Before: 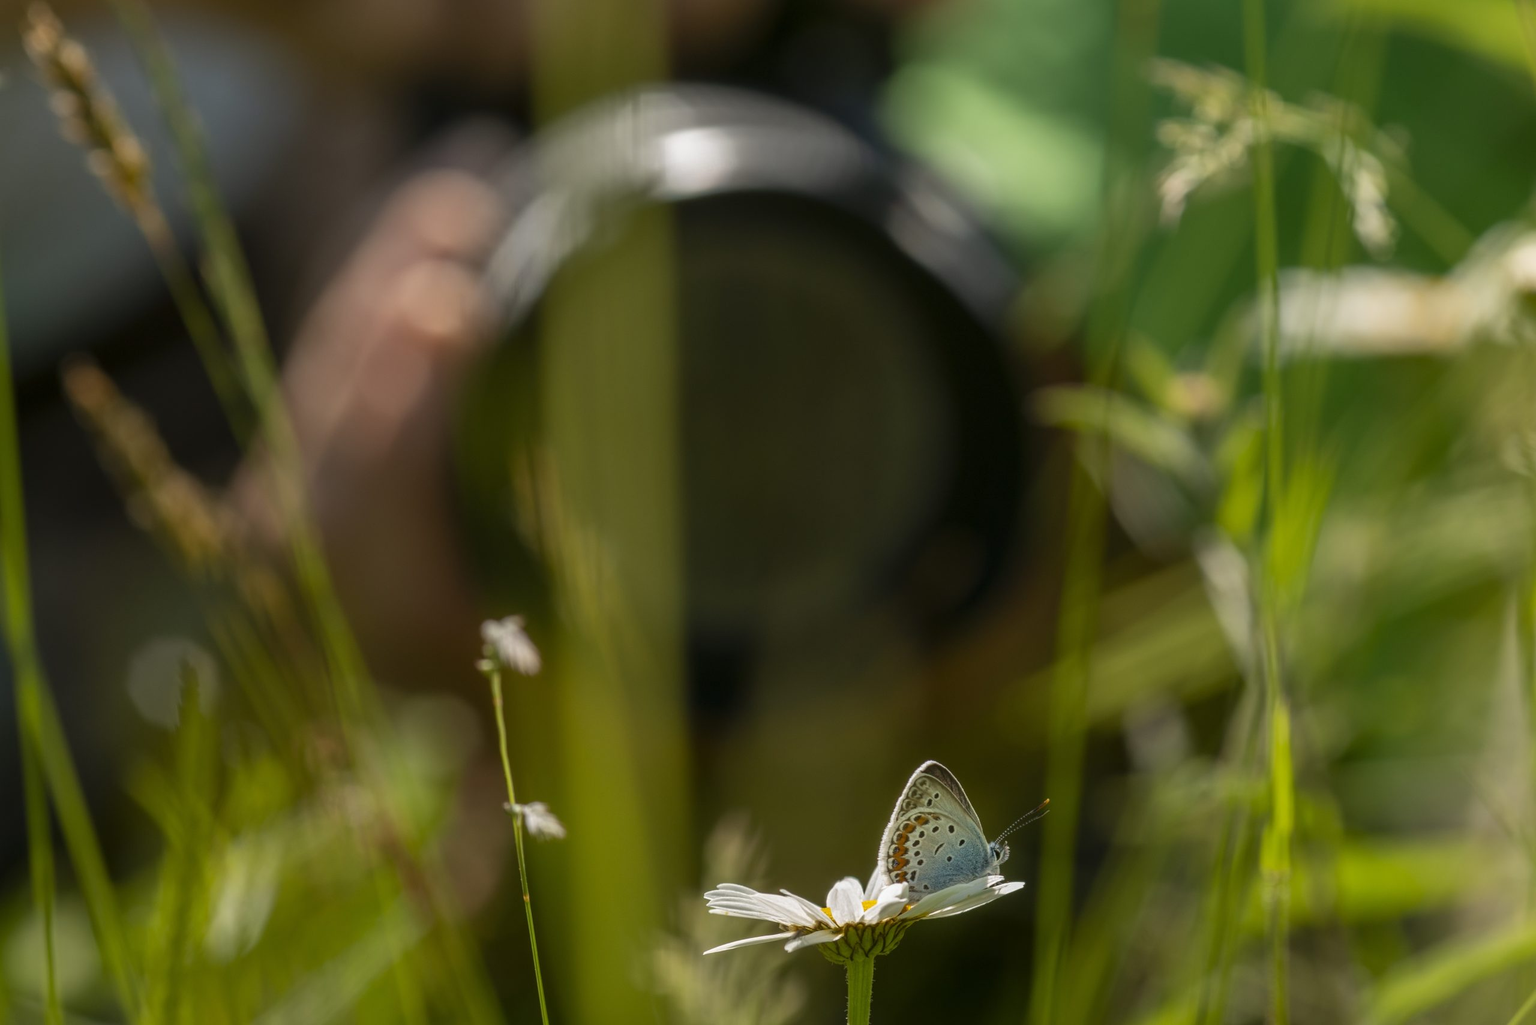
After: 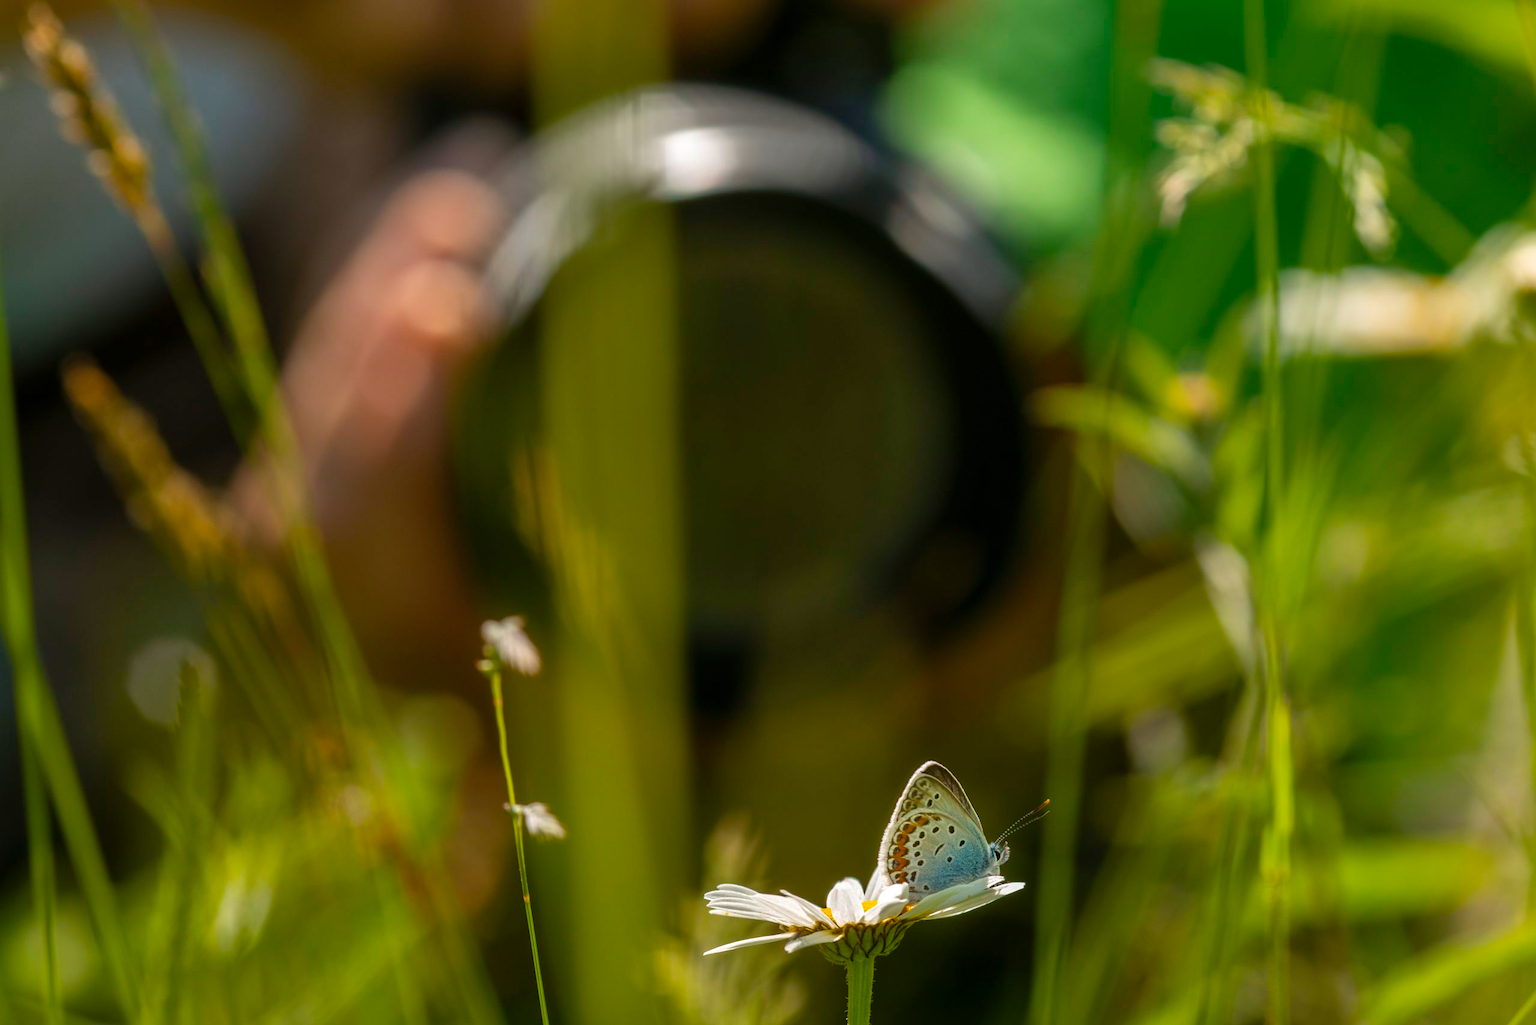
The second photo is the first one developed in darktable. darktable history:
color balance rgb: perceptual saturation grading › global saturation 30%, global vibrance 10%
exposure: exposure 0.2 EV, compensate highlight preservation false
color correction: saturation 0.99
shadows and highlights: shadows 20.91, highlights -82.73, soften with gaussian
white balance: emerald 1
